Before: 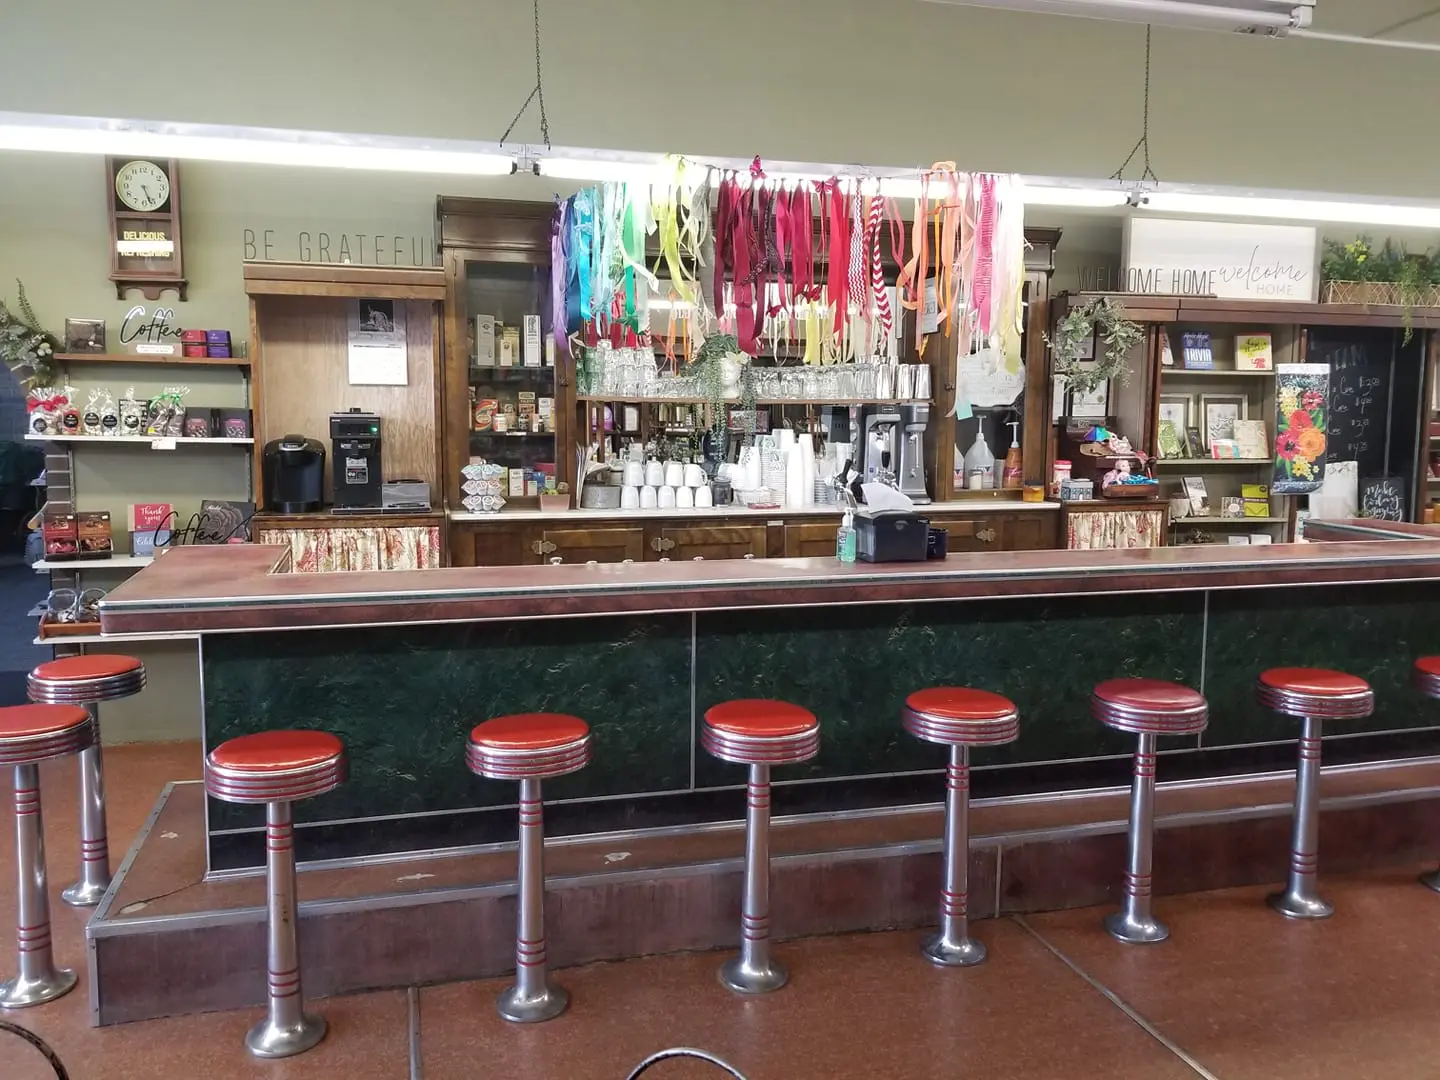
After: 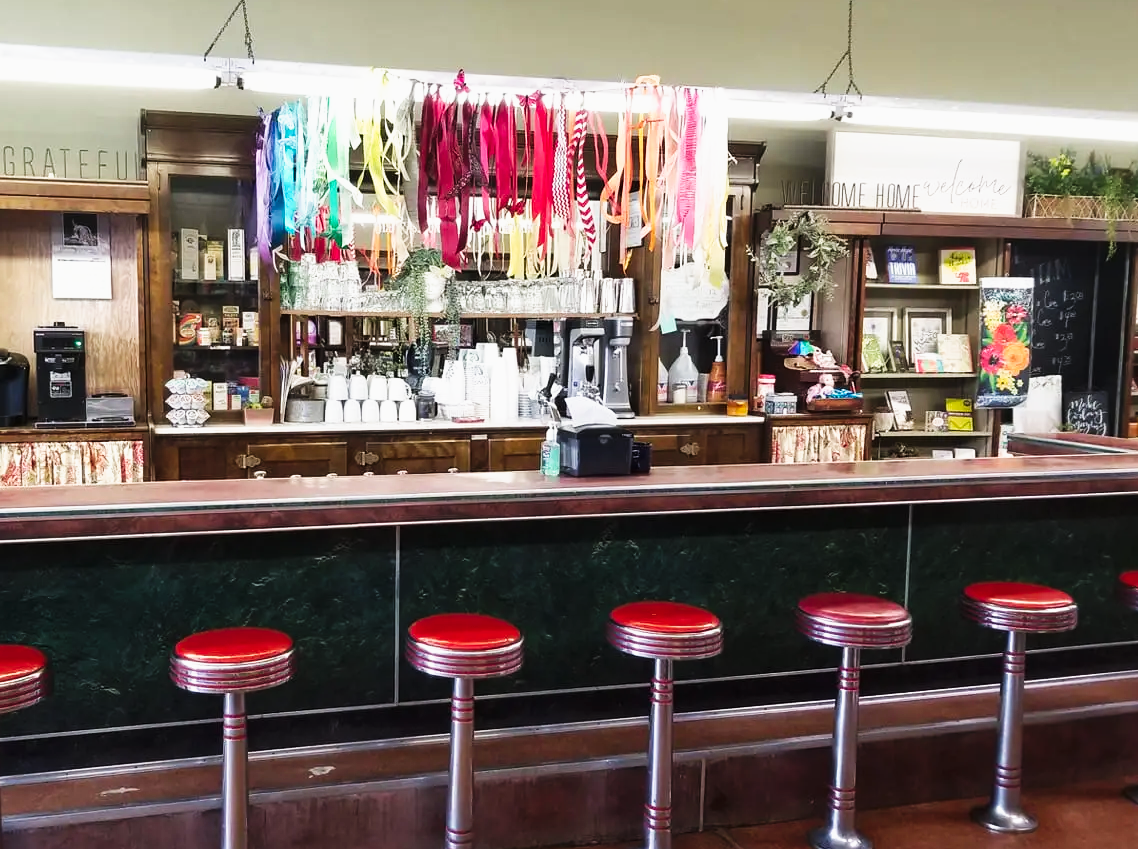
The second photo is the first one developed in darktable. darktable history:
tone curve: curves: ch0 [(0, 0) (0.187, 0.12) (0.384, 0.363) (0.618, 0.698) (0.754, 0.857) (0.875, 0.956) (1, 0.987)]; ch1 [(0, 0) (0.402, 0.36) (0.476, 0.466) (0.501, 0.501) (0.518, 0.514) (0.564, 0.608) (0.614, 0.664) (0.692, 0.744) (1, 1)]; ch2 [(0, 0) (0.435, 0.412) (0.483, 0.481) (0.503, 0.503) (0.522, 0.535) (0.563, 0.601) (0.627, 0.699) (0.699, 0.753) (0.997, 0.858)], preserve colors none
crop and rotate: left 20.605%, top 8.067%, right 0.313%, bottom 13.3%
